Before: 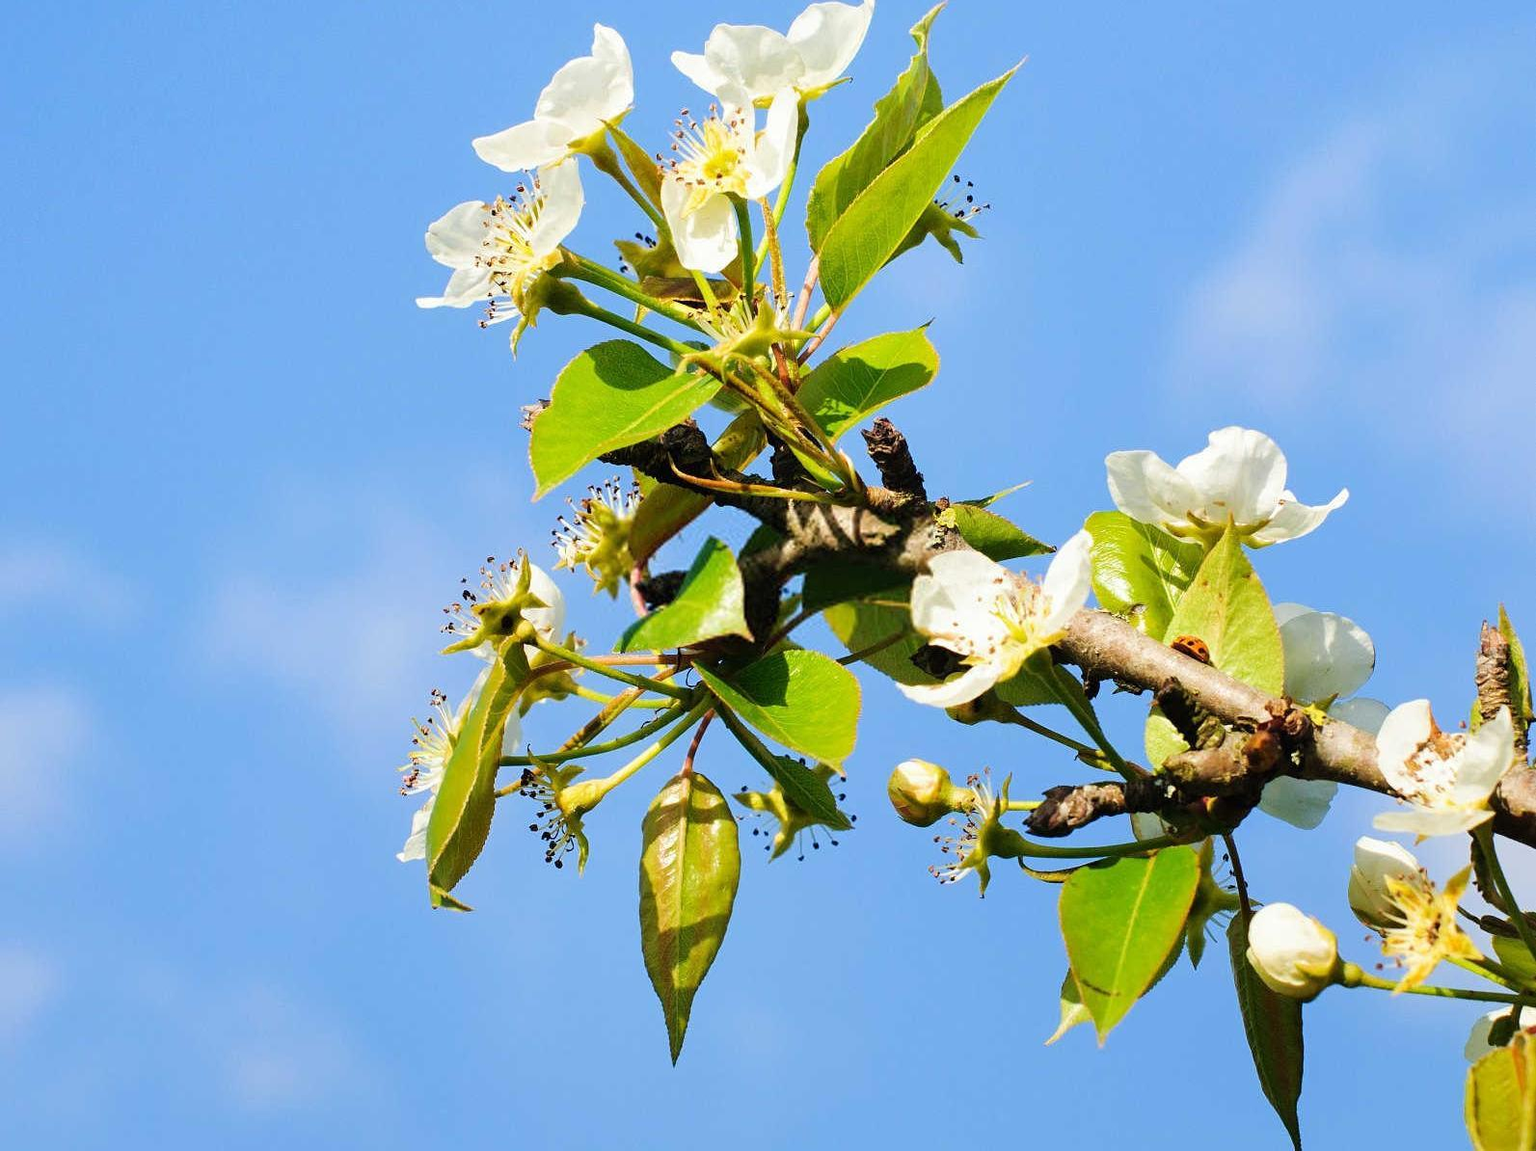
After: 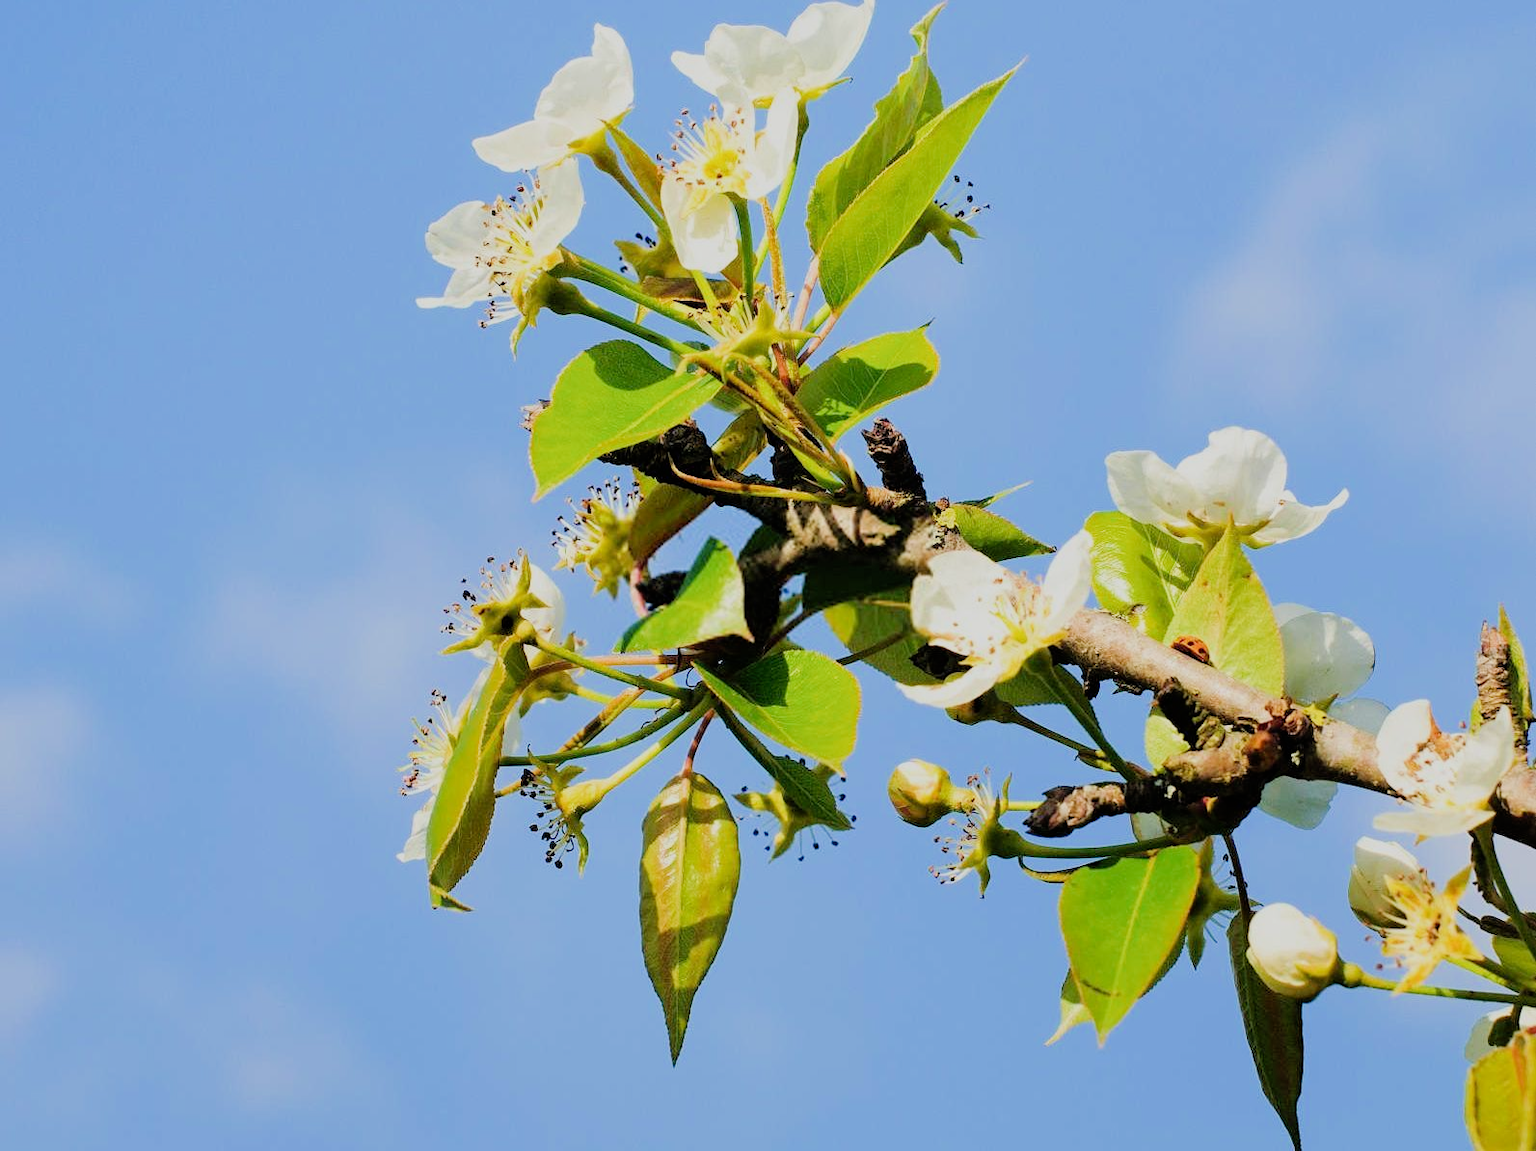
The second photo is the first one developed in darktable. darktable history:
filmic rgb: black relative exposure -7.65 EV, white relative exposure 4.56 EV, hardness 3.61
levels: levels [0, 0.478, 1]
